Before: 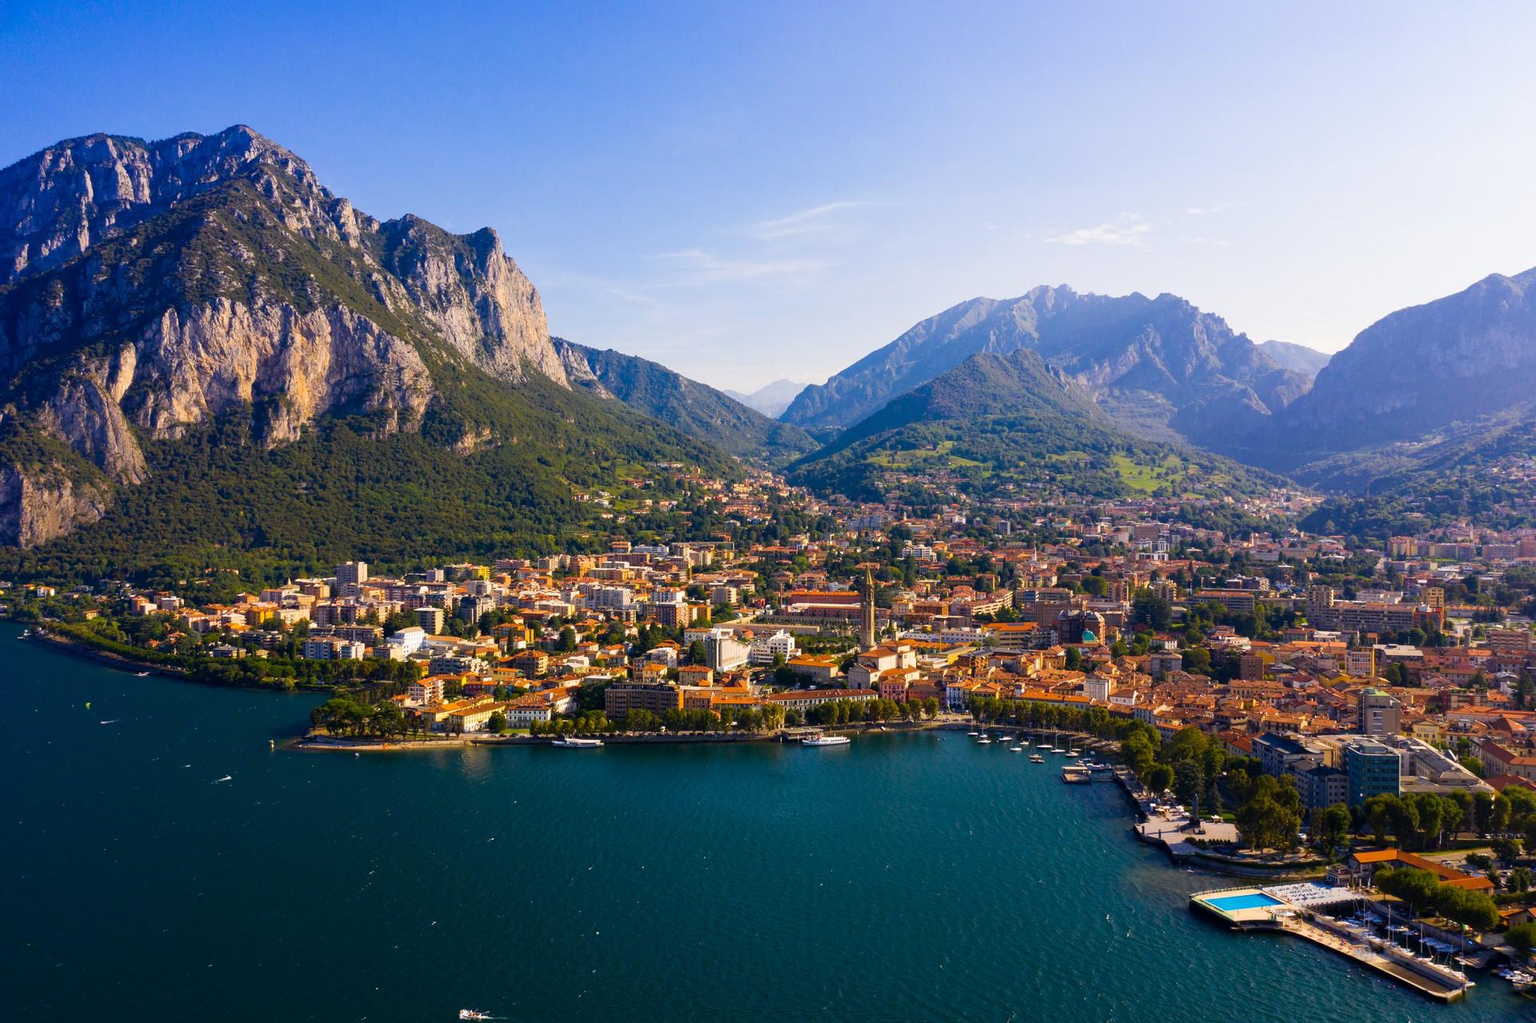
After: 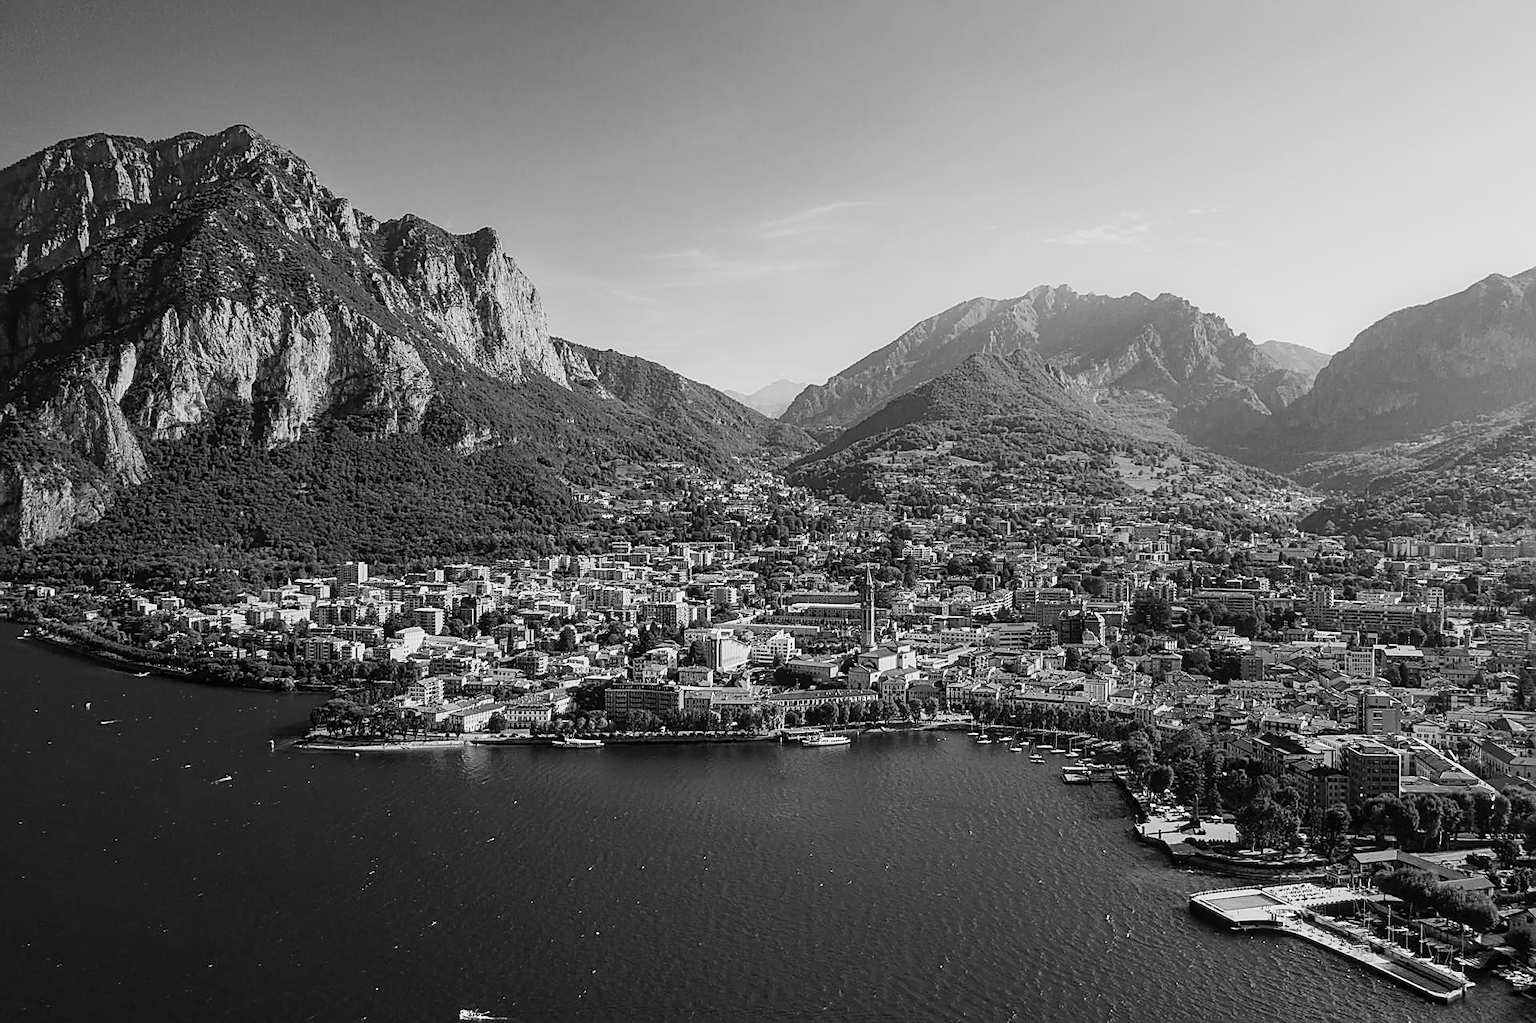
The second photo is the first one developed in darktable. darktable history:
tone equalizer: on, module defaults
local contrast: detail 110%
graduated density: hue 238.83°, saturation 50%
sharpen: radius 1.685, amount 1.294
tone curve: curves: ch0 [(0, 0) (0.004, 0.001) (0.133, 0.132) (0.325, 0.395) (0.455, 0.565) (0.832, 0.925) (1, 1)], color space Lab, linked channels, preserve colors none
monochrome: a -4.13, b 5.16, size 1
